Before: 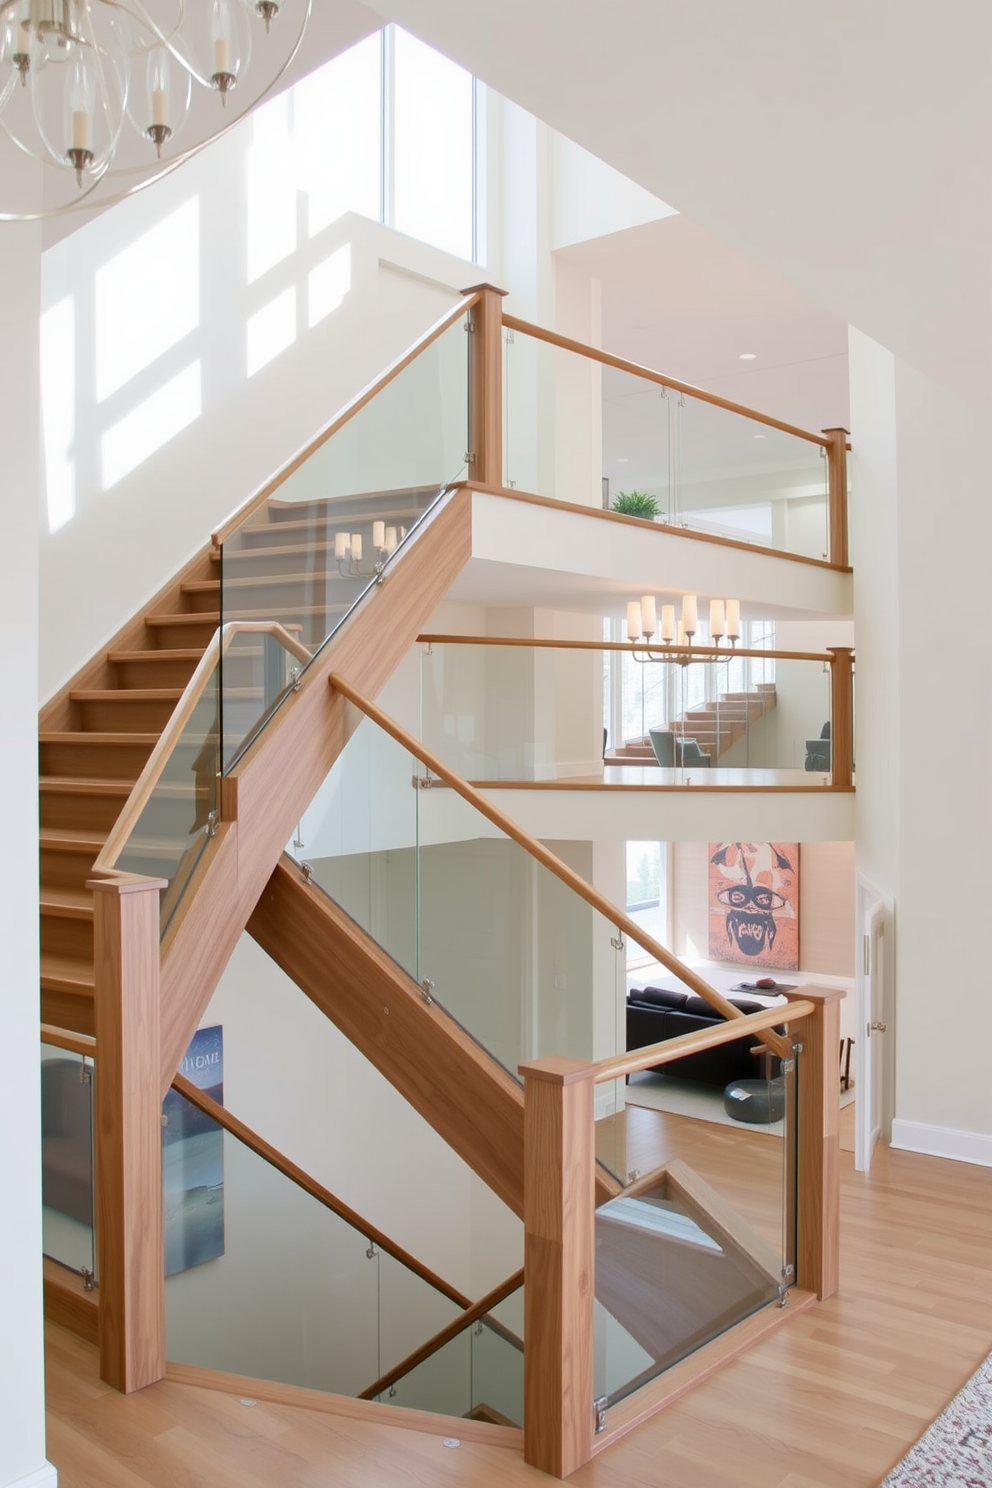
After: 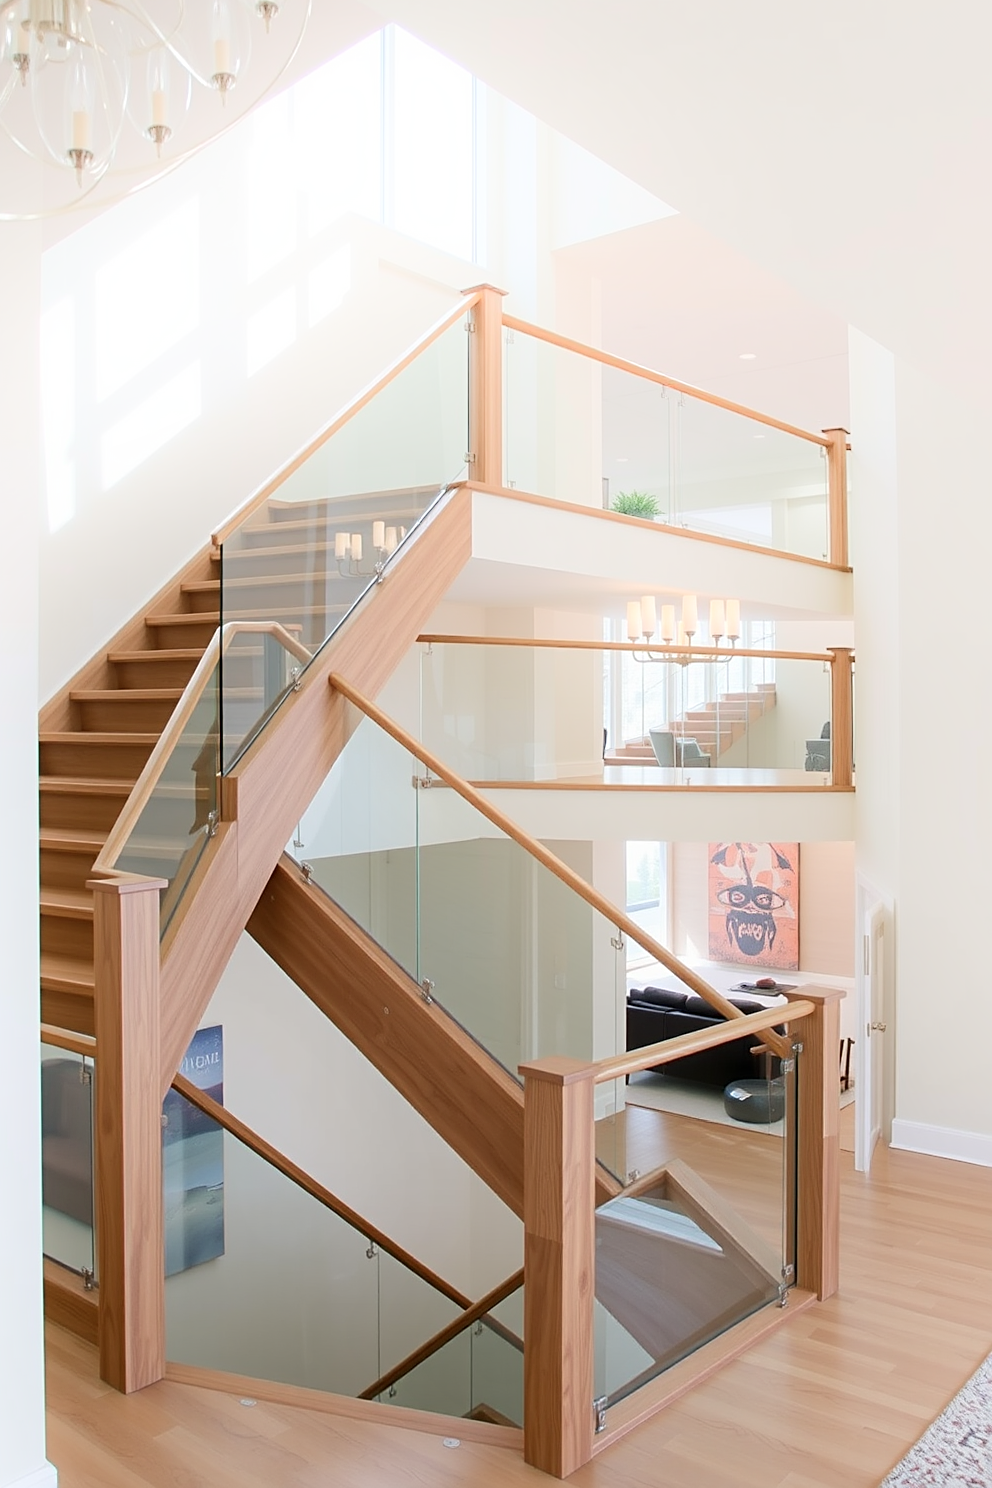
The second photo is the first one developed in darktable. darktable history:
shadows and highlights: highlights 71.36, soften with gaussian
sharpen: on, module defaults
